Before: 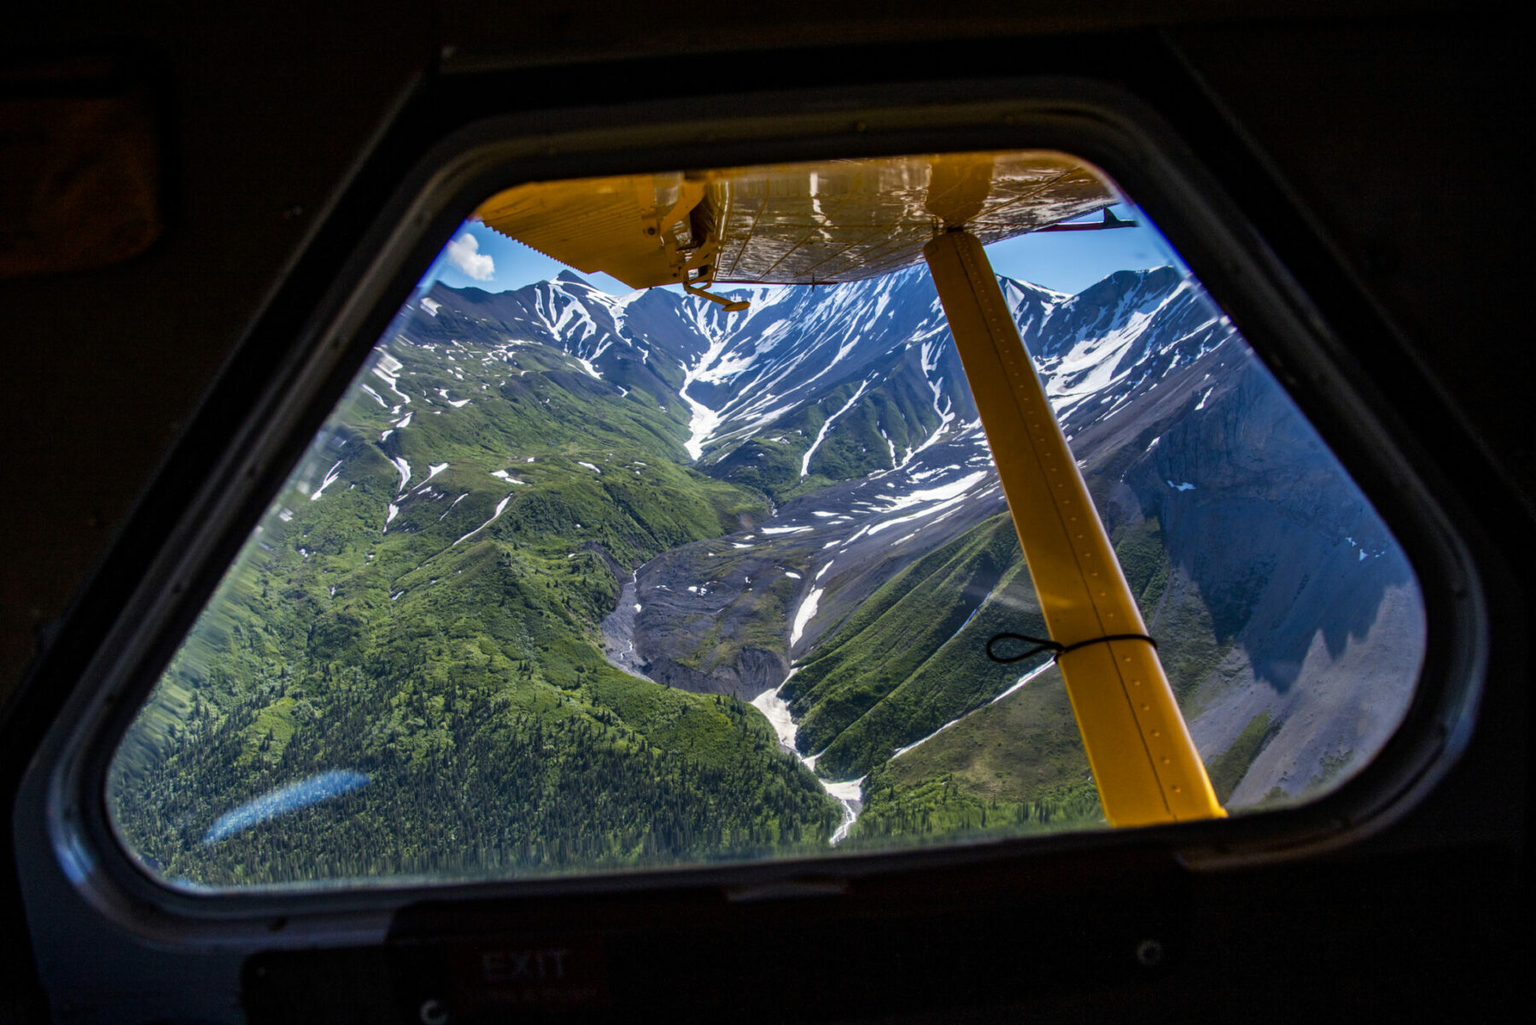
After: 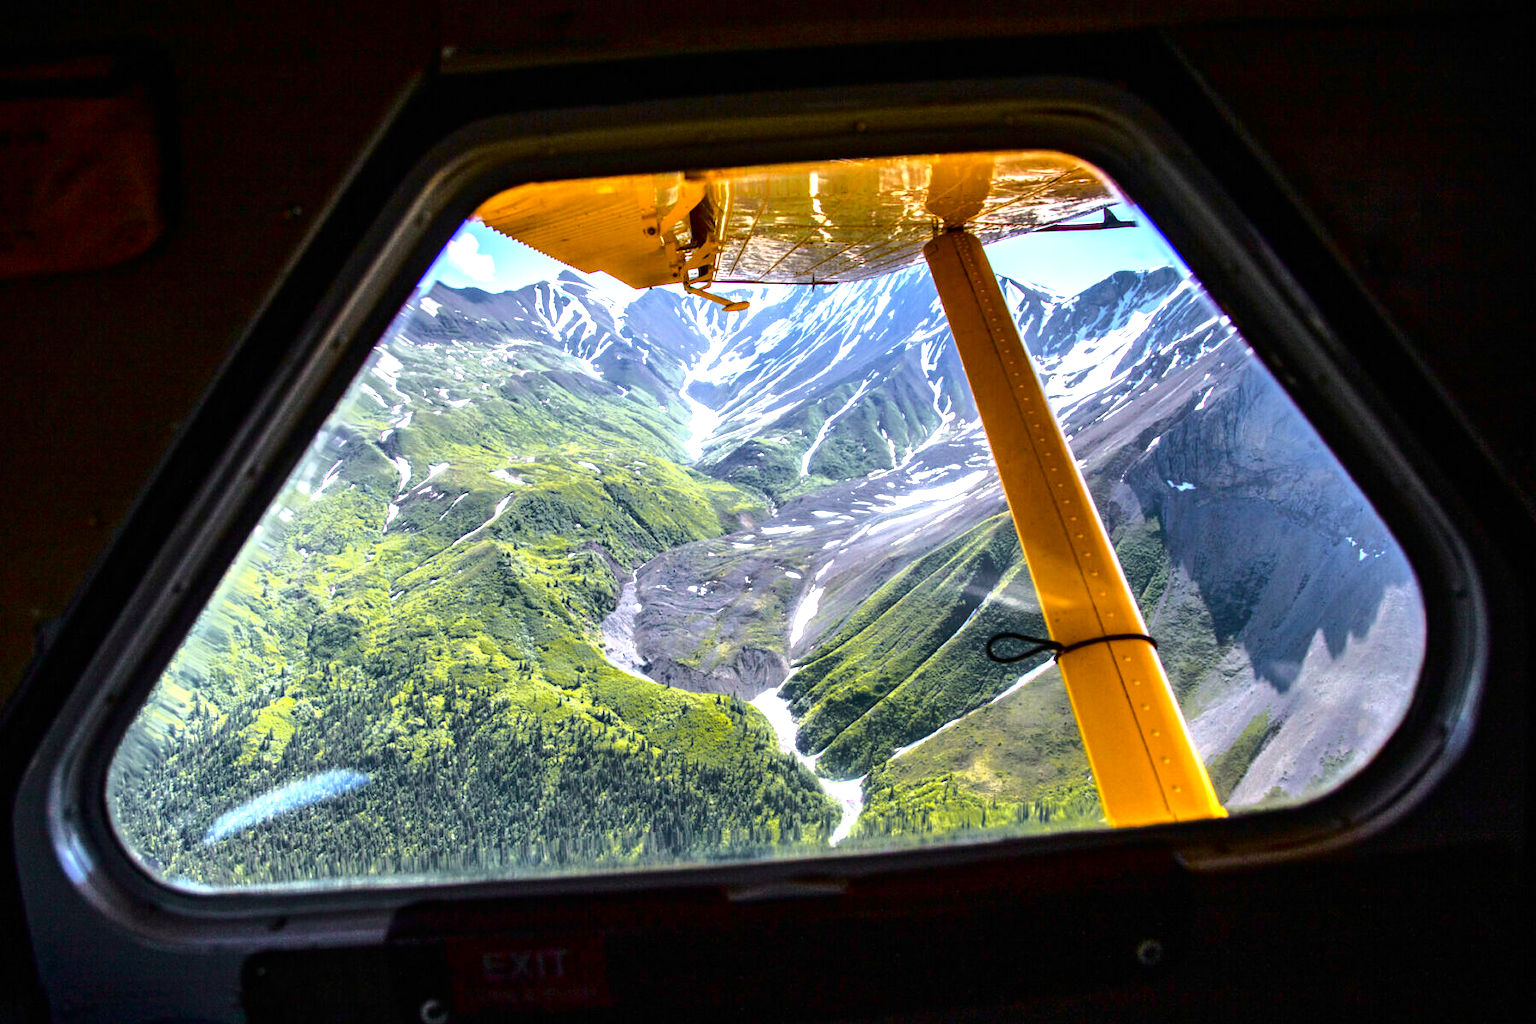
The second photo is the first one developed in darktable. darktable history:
exposure: black level correction 0, exposure 1.7 EV, compensate exposure bias true, compensate highlight preservation false
white balance: red 1, blue 1
tone curve: curves: ch0 [(0.003, 0) (0.066, 0.023) (0.154, 0.082) (0.281, 0.221) (0.405, 0.389) (0.517, 0.553) (0.716, 0.743) (0.822, 0.882) (1, 1)]; ch1 [(0, 0) (0.164, 0.115) (0.337, 0.332) (0.39, 0.398) (0.464, 0.461) (0.501, 0.5) (0.521, 0.526) (0.571, 0.606) (0.656, 0.677) (0.723, 0.731) (0.811, 0.796) (1, 1)]; ch2 [(0, 0) (0.337, 0.382) (0.464, 0.476) (0.501, 0.502) (0.527, 0.54) (0.556, 0.567) (0.575, 0.606) (0.659, 0.736) (1, 1)], color space Lab, independent channels, preserve colors none
